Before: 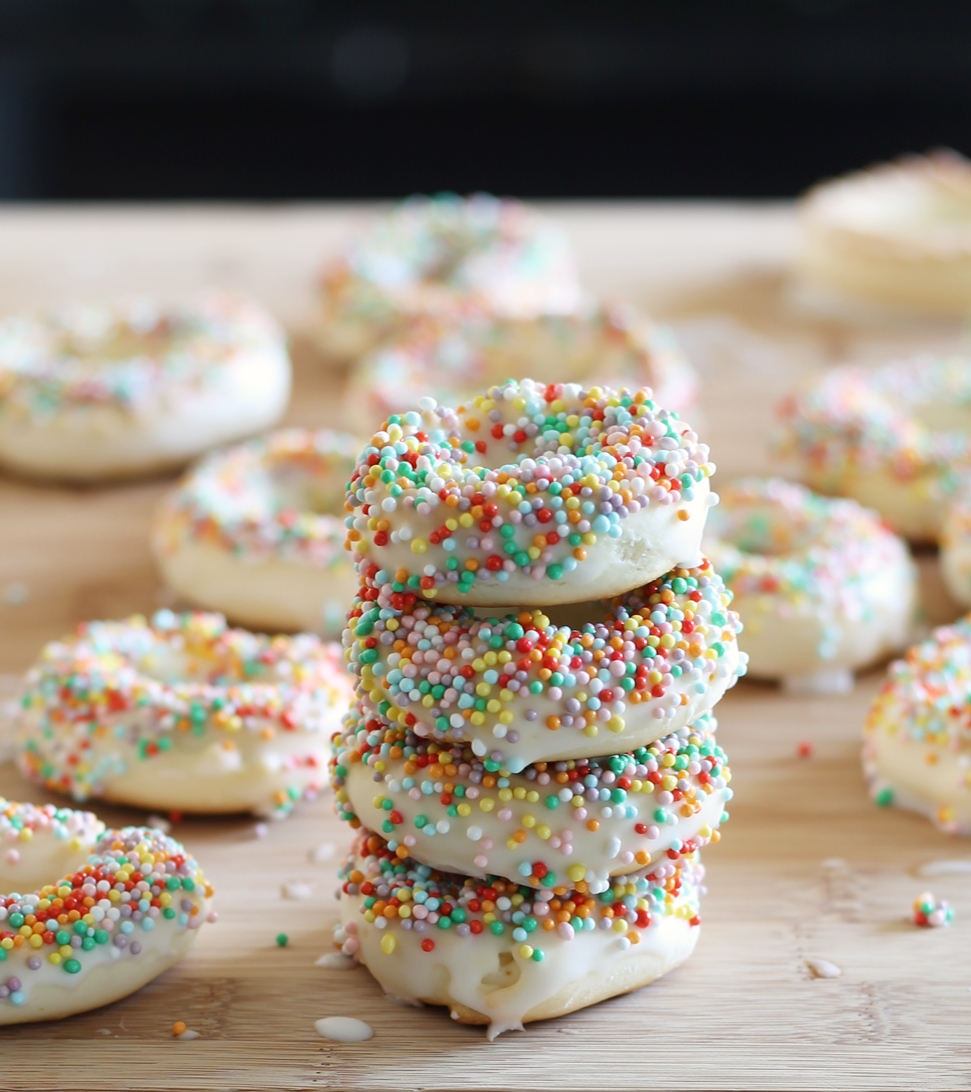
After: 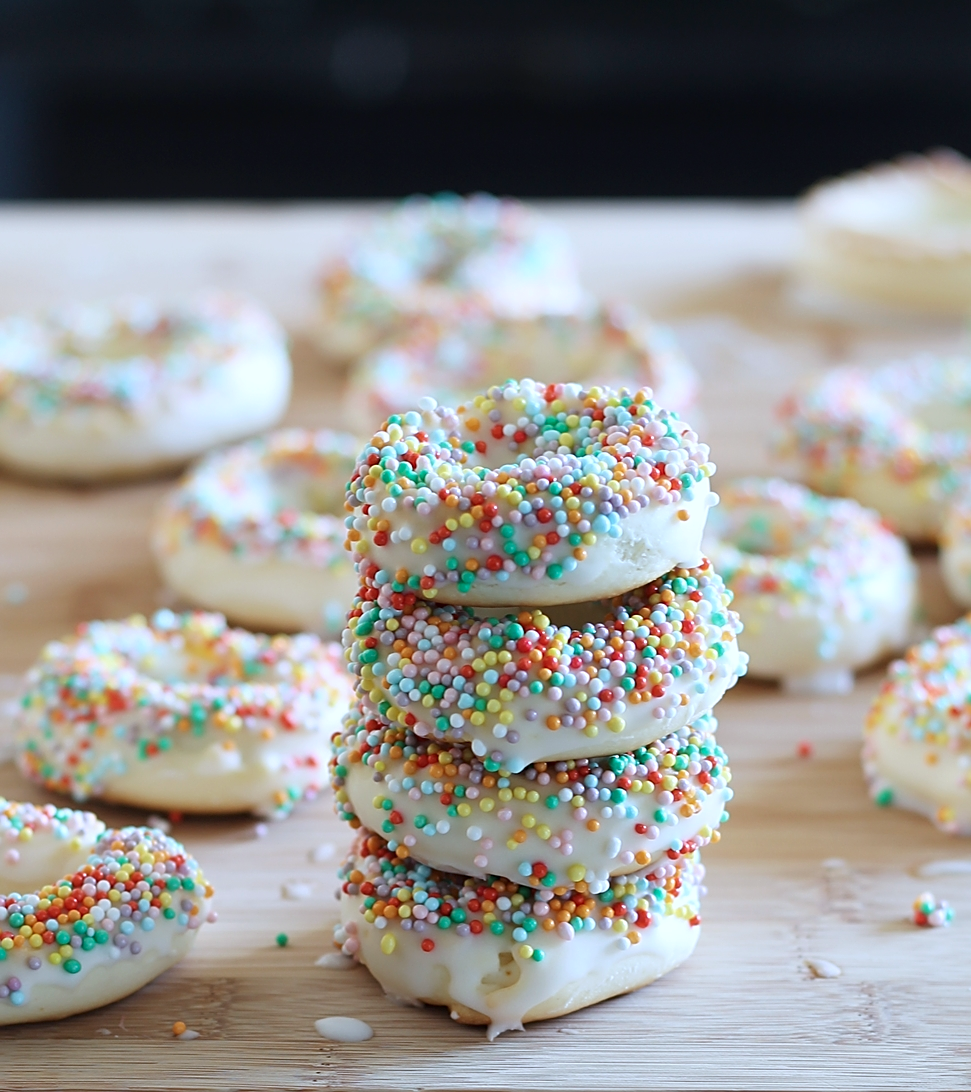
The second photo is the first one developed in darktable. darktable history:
sharpen: on, module defaults
tone equalizer: on, module defaults
color calibration: x 0.37, y 0.382, temperature 4313.32 K
